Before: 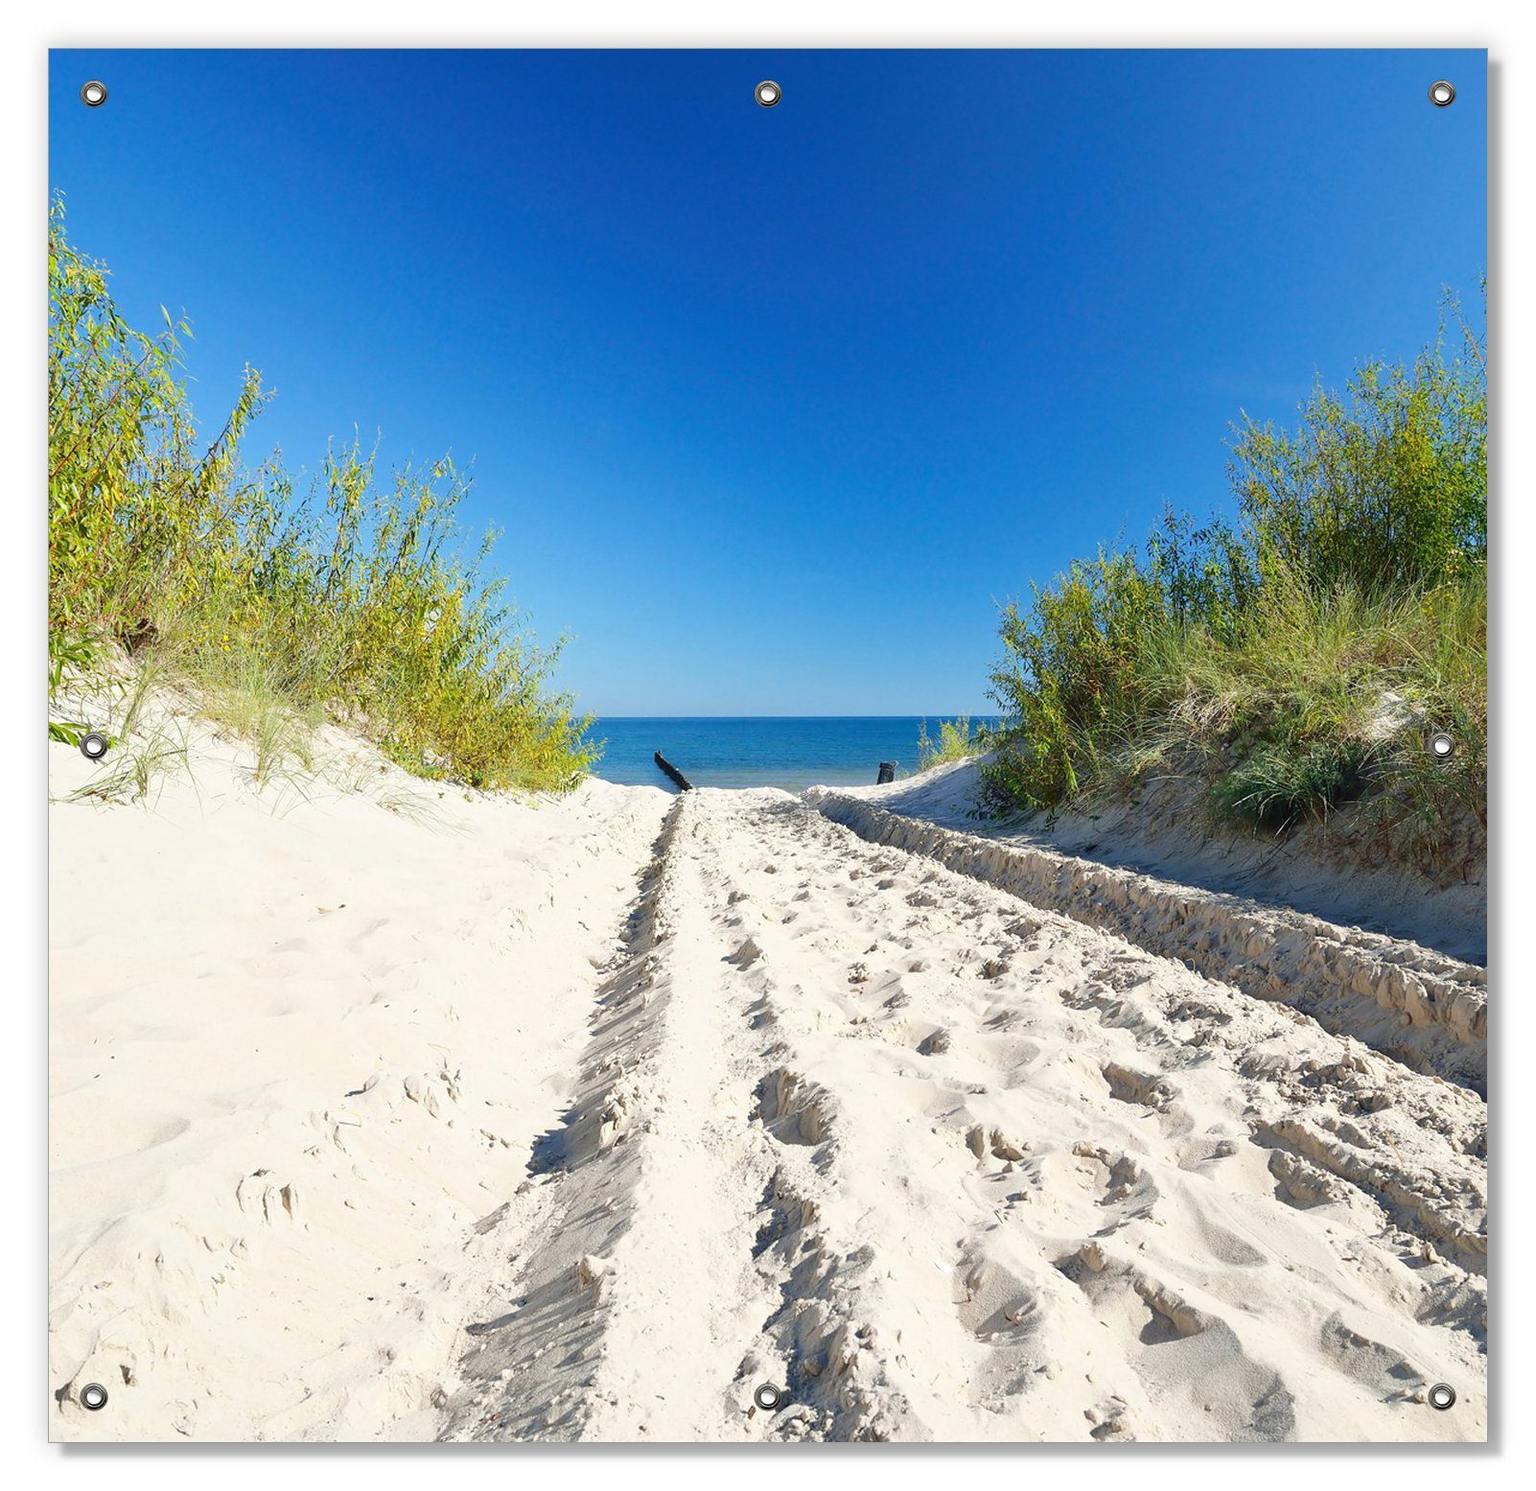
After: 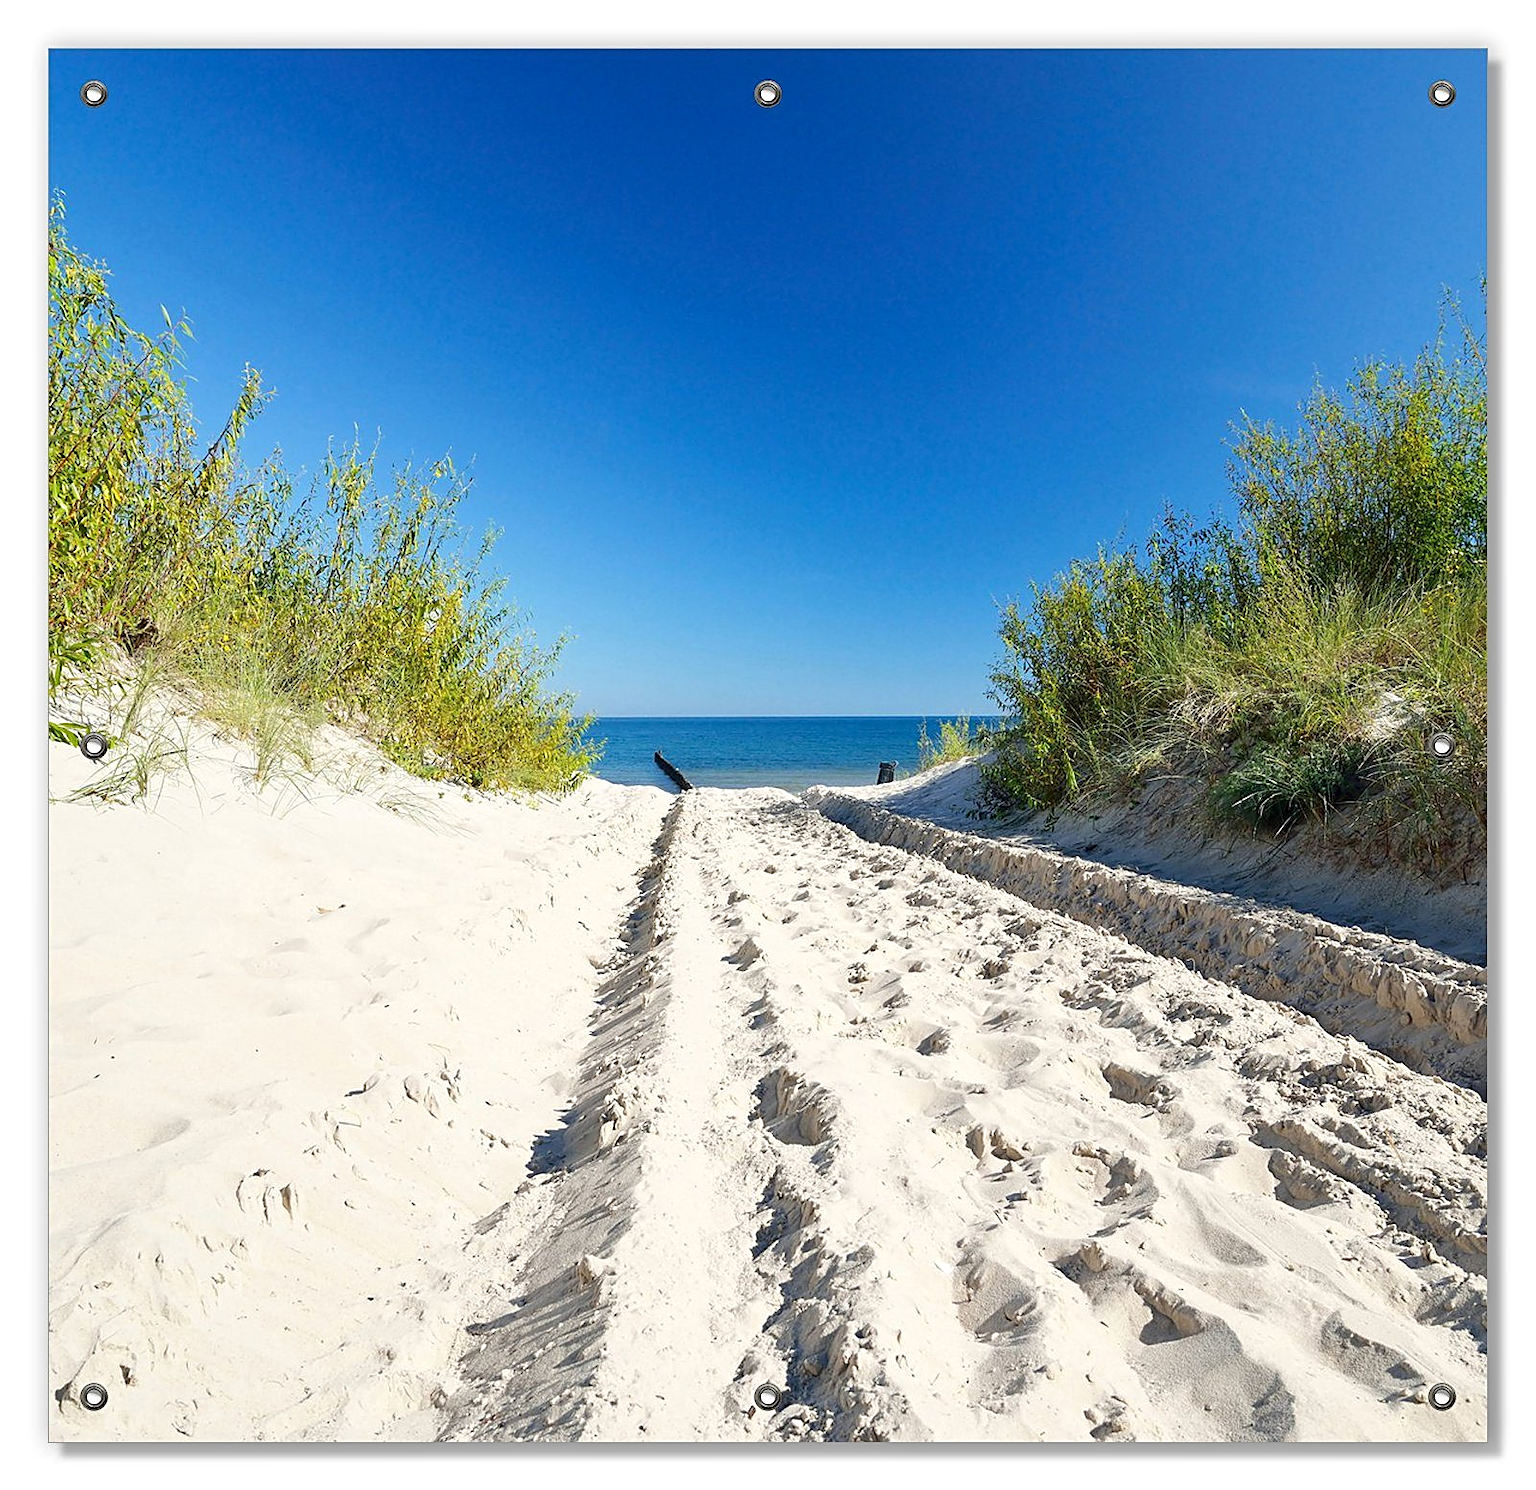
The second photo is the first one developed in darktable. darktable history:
local contrast: highlights 105%, shadows 103%, detail 119%, midtone range 0.2
sharpen: on, module defaults
